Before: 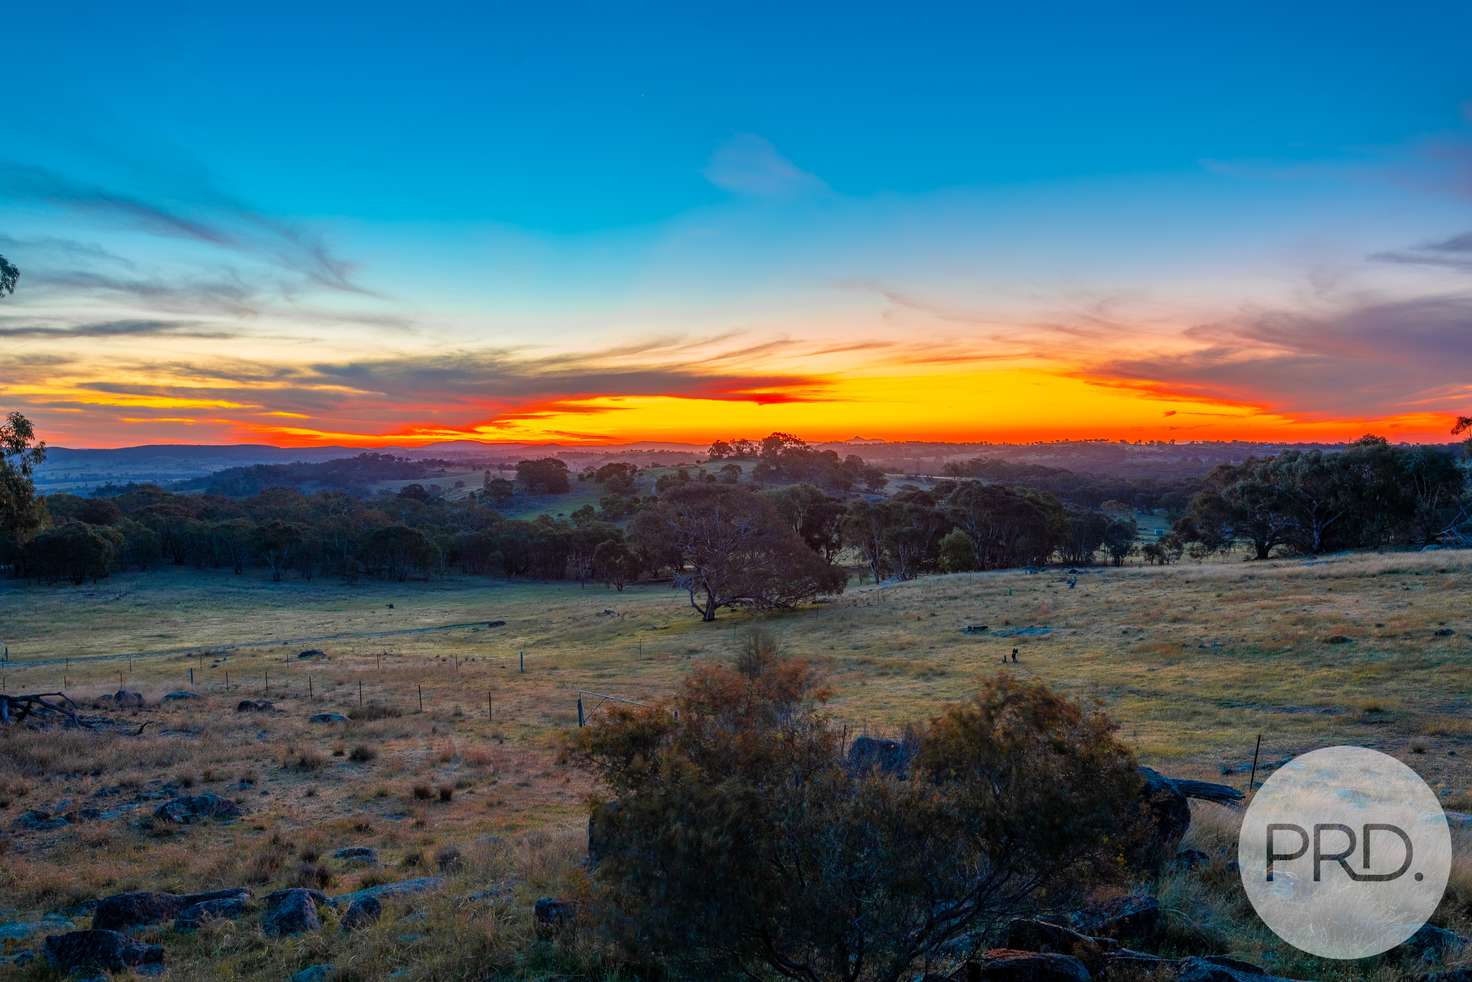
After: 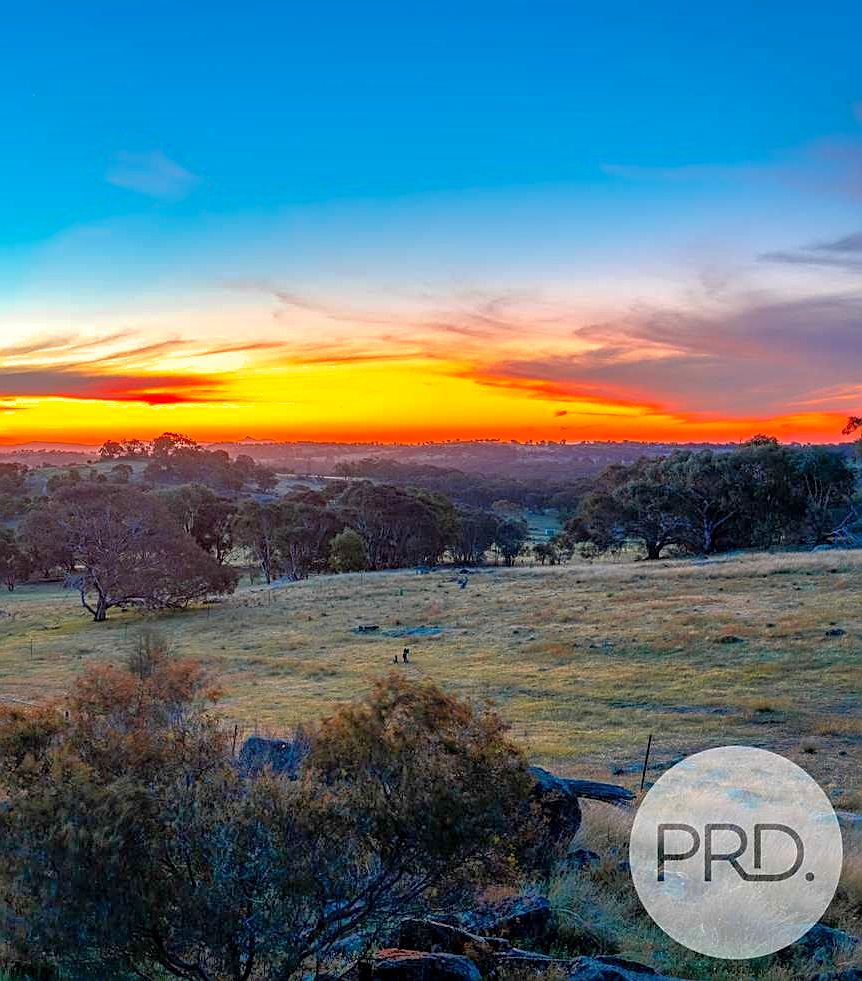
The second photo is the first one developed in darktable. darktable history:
shadows and highlights: on, module defaults
sharpen: on, module defaults
crop: left 41.402%
exposure: black level correction 0.001, exposure 0.5 EV, compensate exposure bias true, compensate highlight preservation false
